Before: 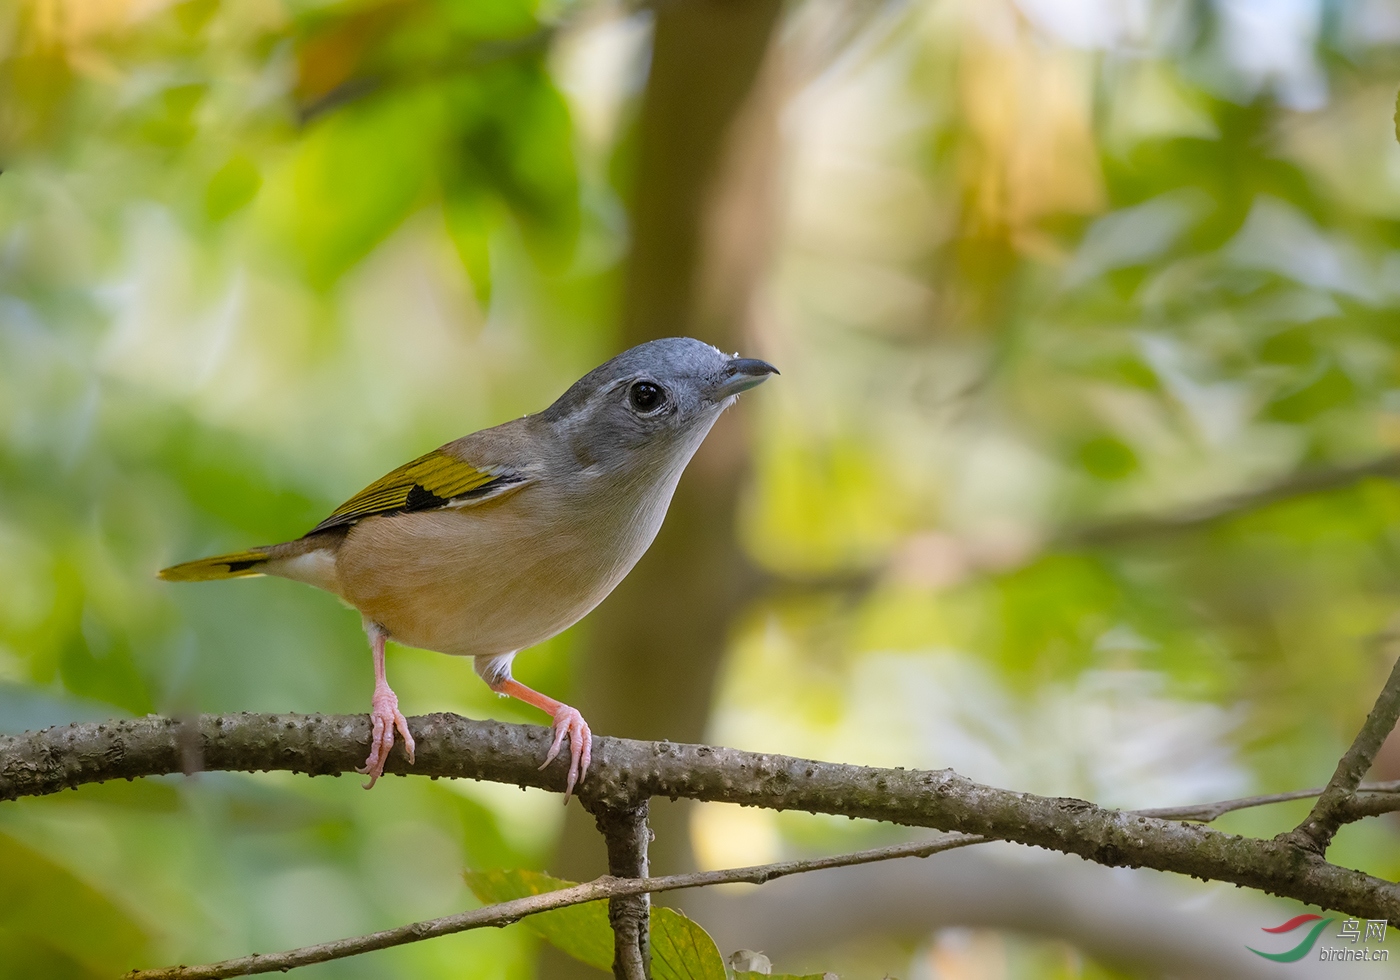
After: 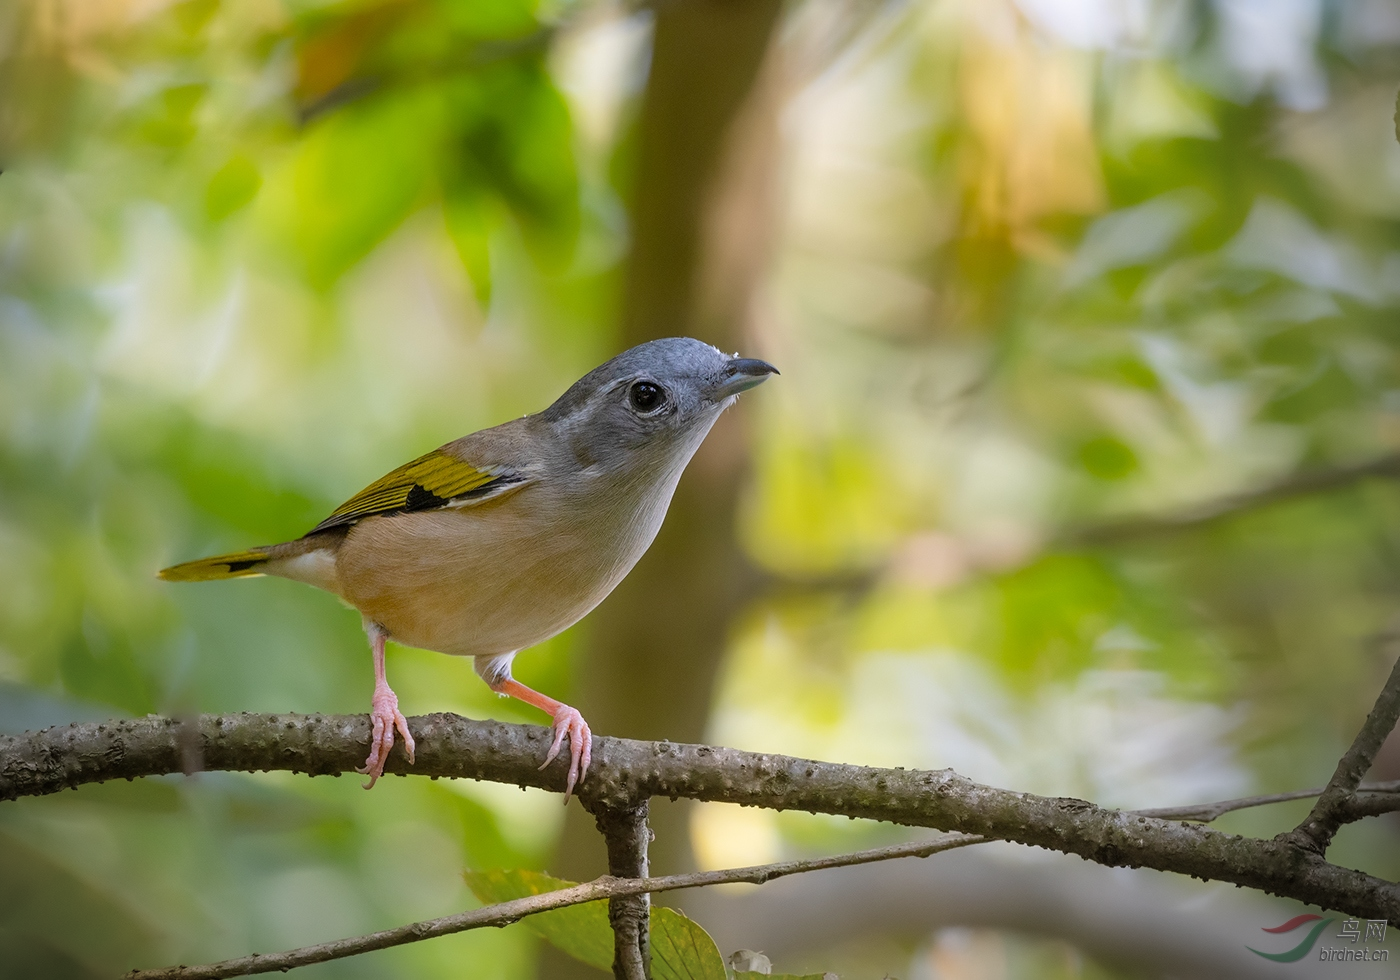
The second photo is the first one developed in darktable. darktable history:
vignetting: brightness -0.575, center (-0.063, -0.307), unbound false
